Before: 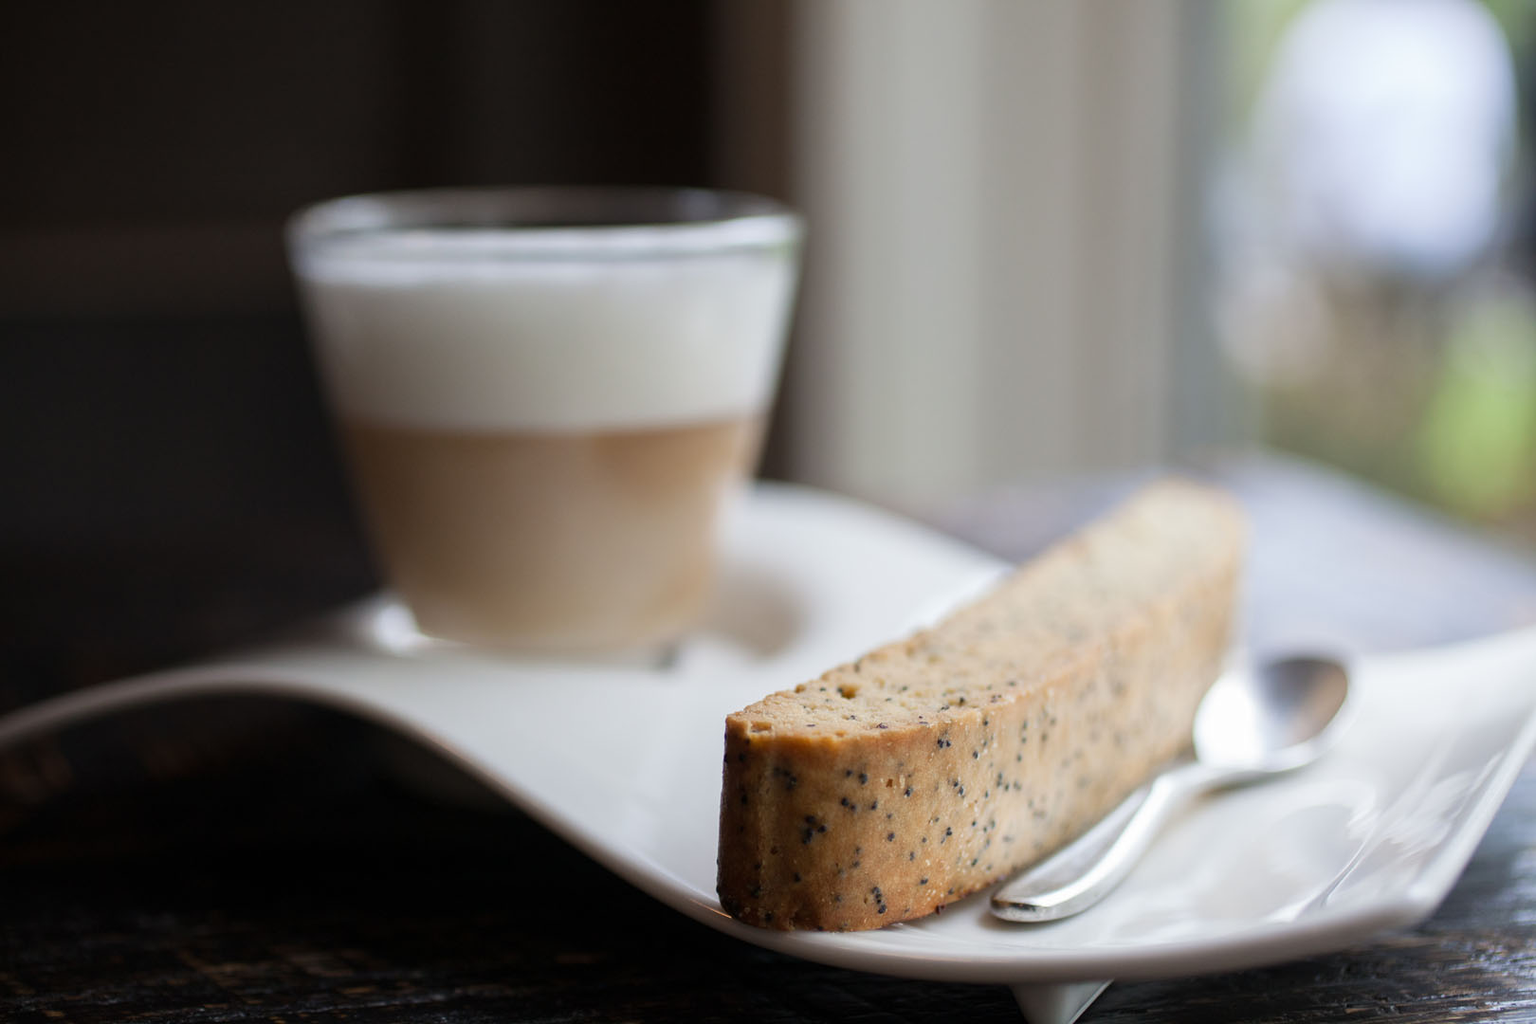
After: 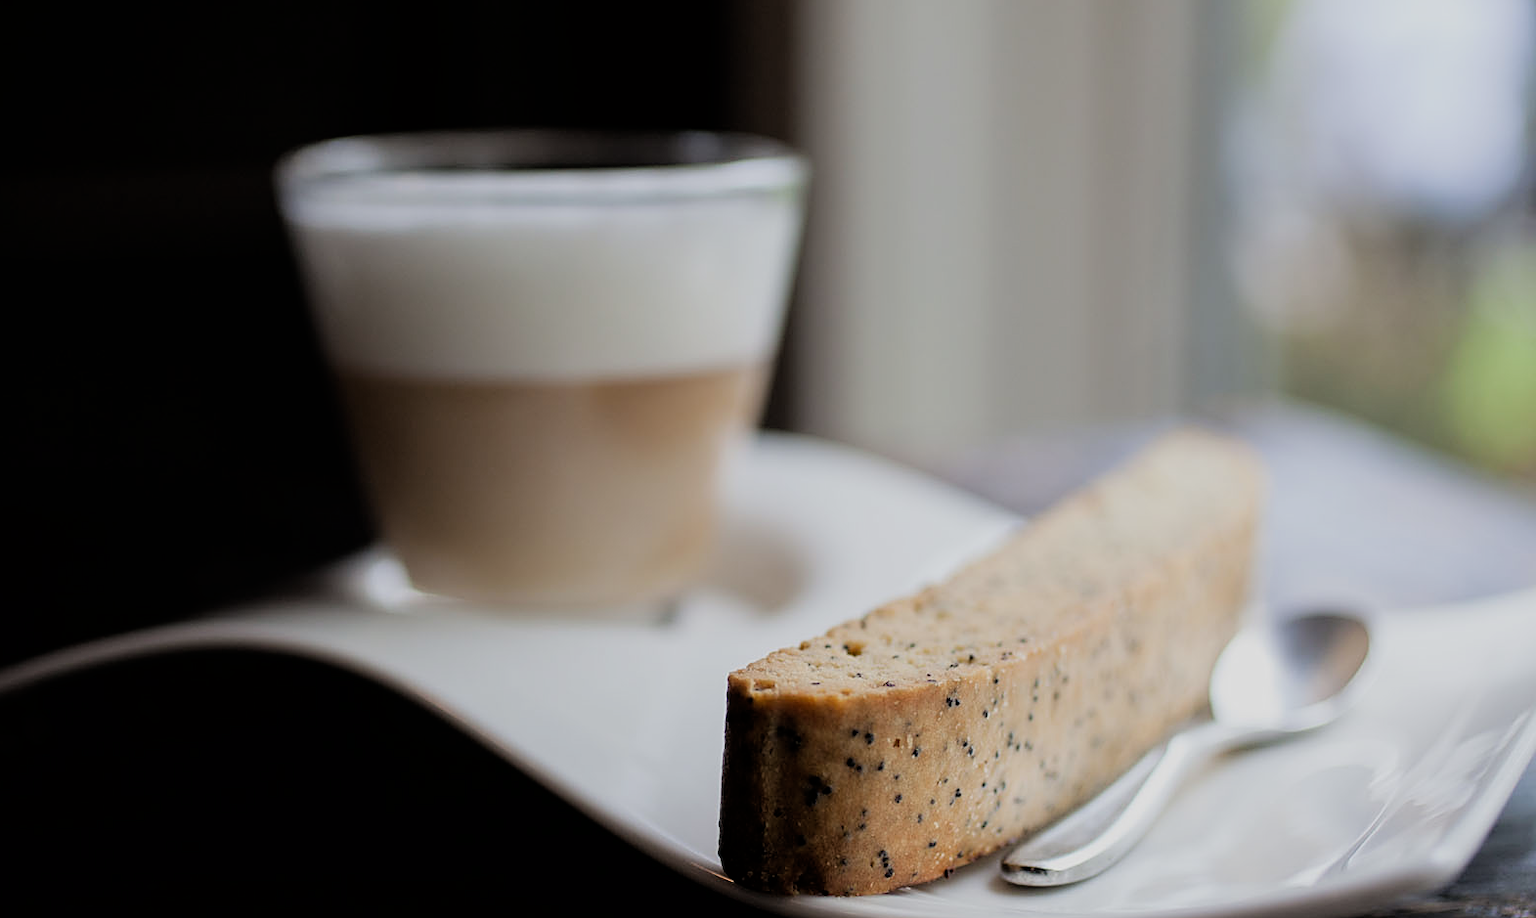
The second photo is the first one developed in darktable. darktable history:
filmic rgb: black relative exposure -7.71 EV, white relative exposure 4.43 EV, hardness 3.76, latitude 49.54%, contrast 1.101
sharpen: on, module defaults
crop: left 1.331%, top 6.141%, right 1.654%, bottom 6.876%
exposure: exposure -0.158 EV, compensate highlight preservation false
